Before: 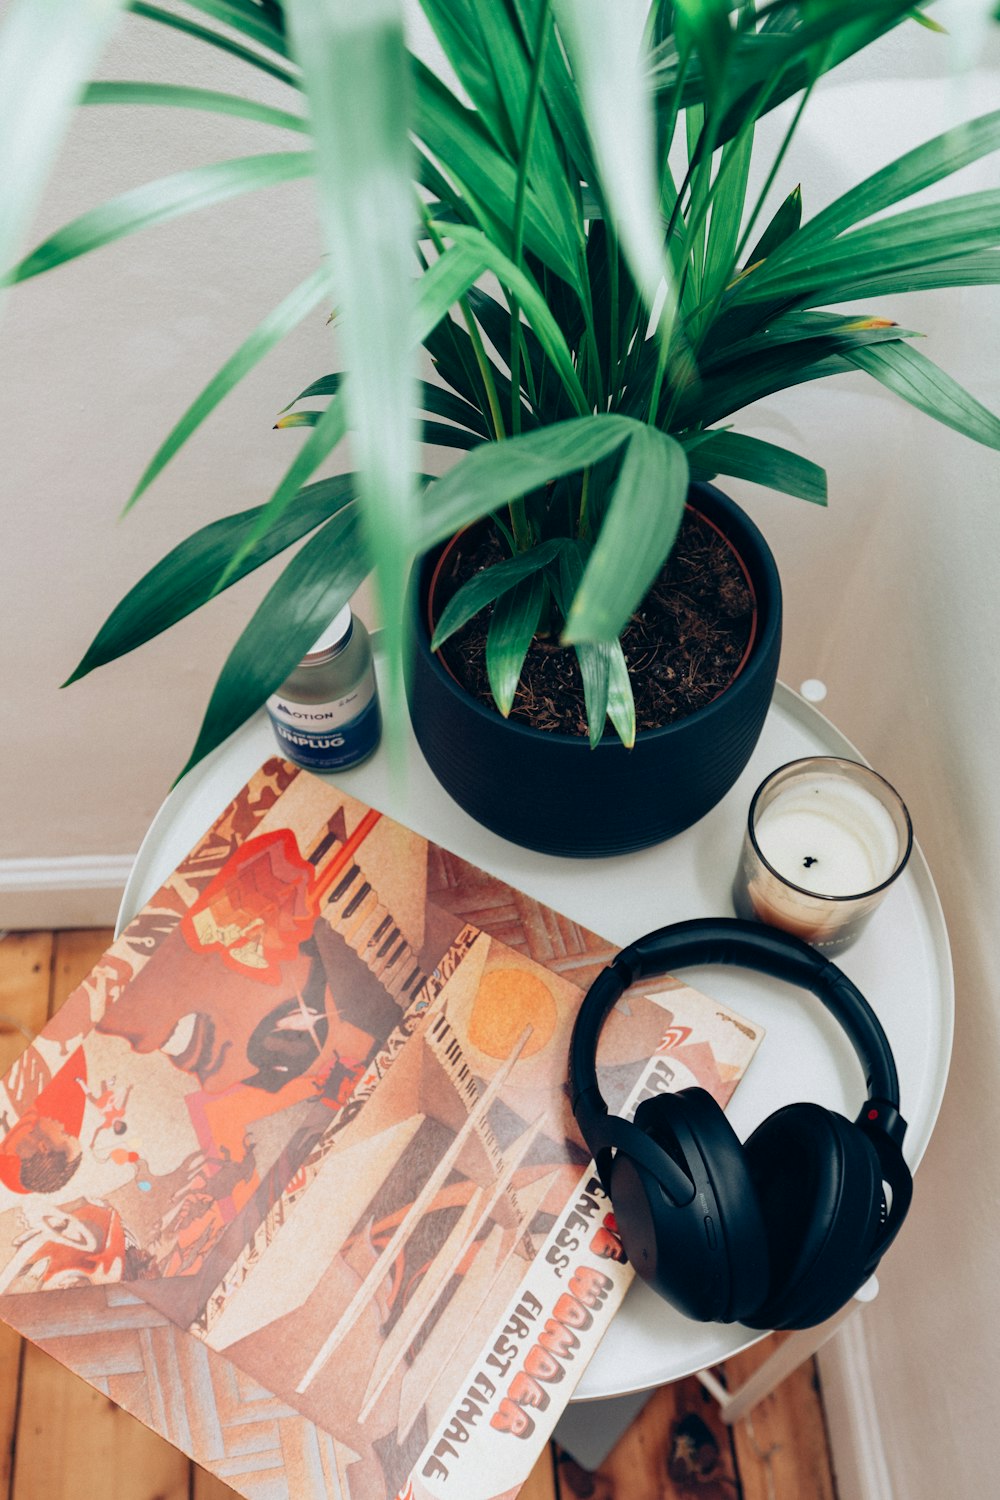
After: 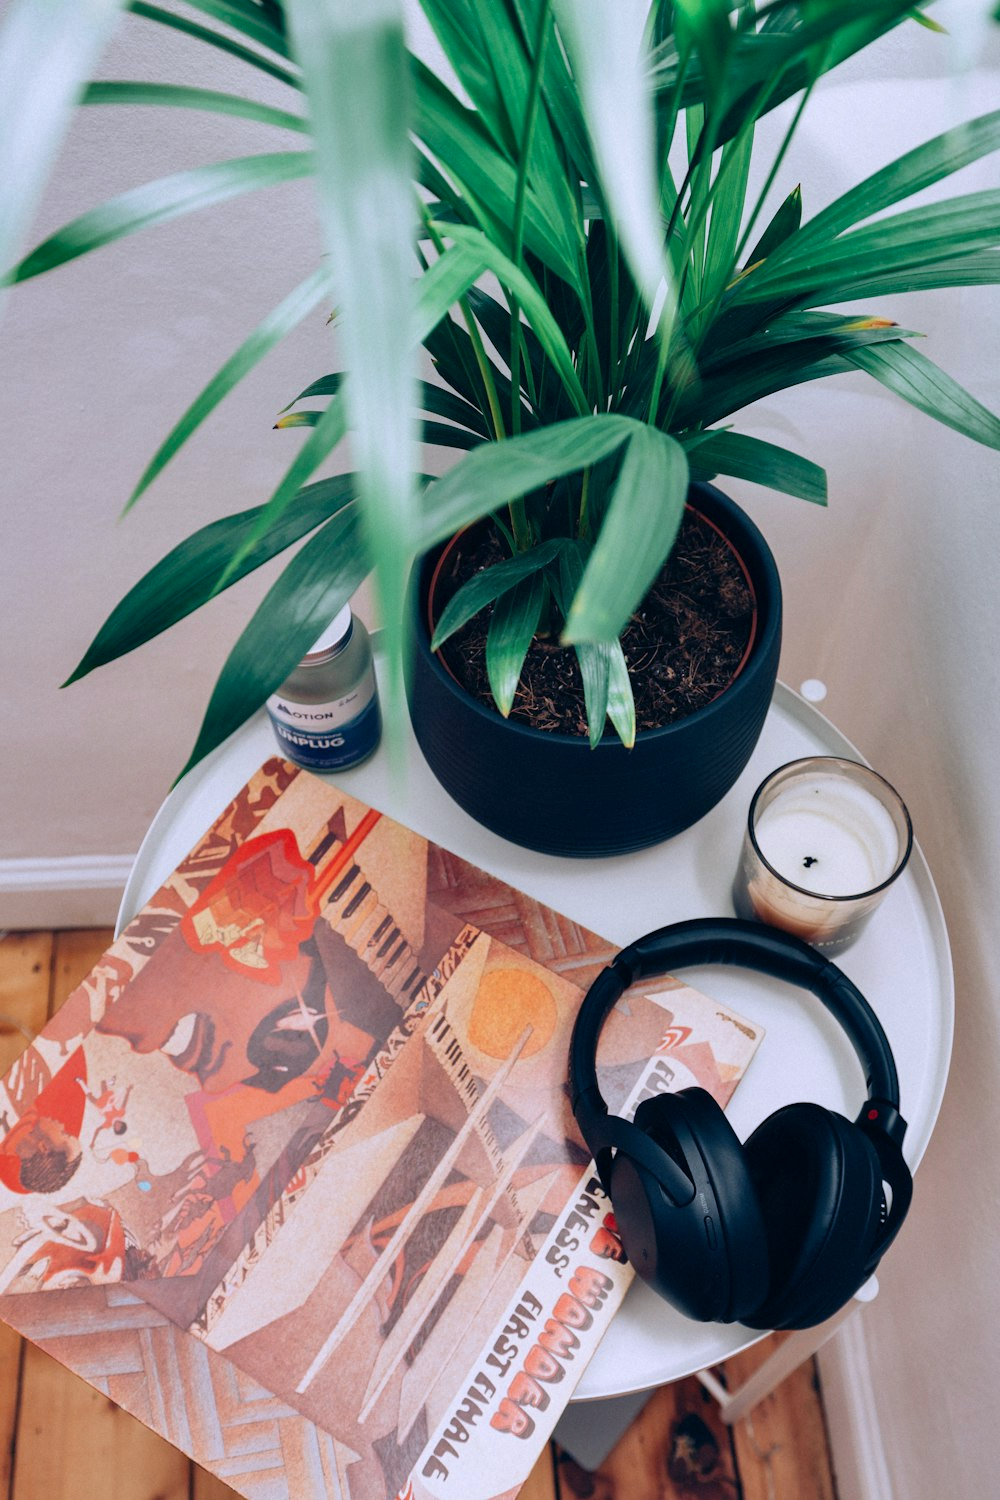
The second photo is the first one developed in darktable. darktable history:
white balance: red 1.004, blue 1.096
shadows and highlights: shadows 43.71, white point adjustment -1.46, soften with gaussian
